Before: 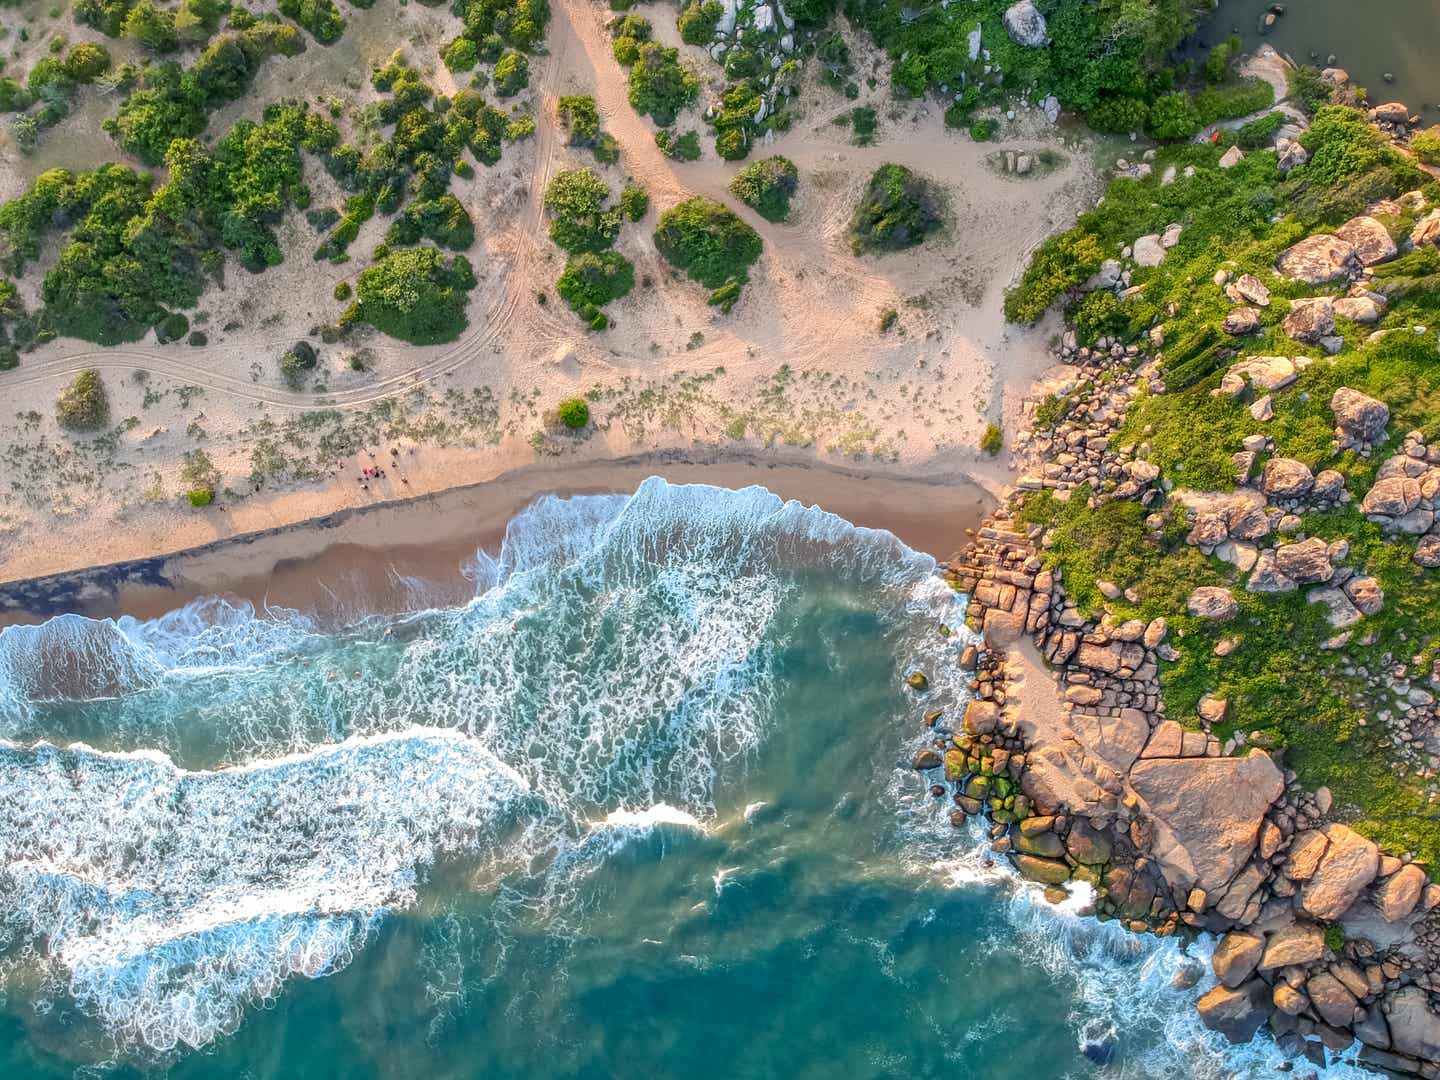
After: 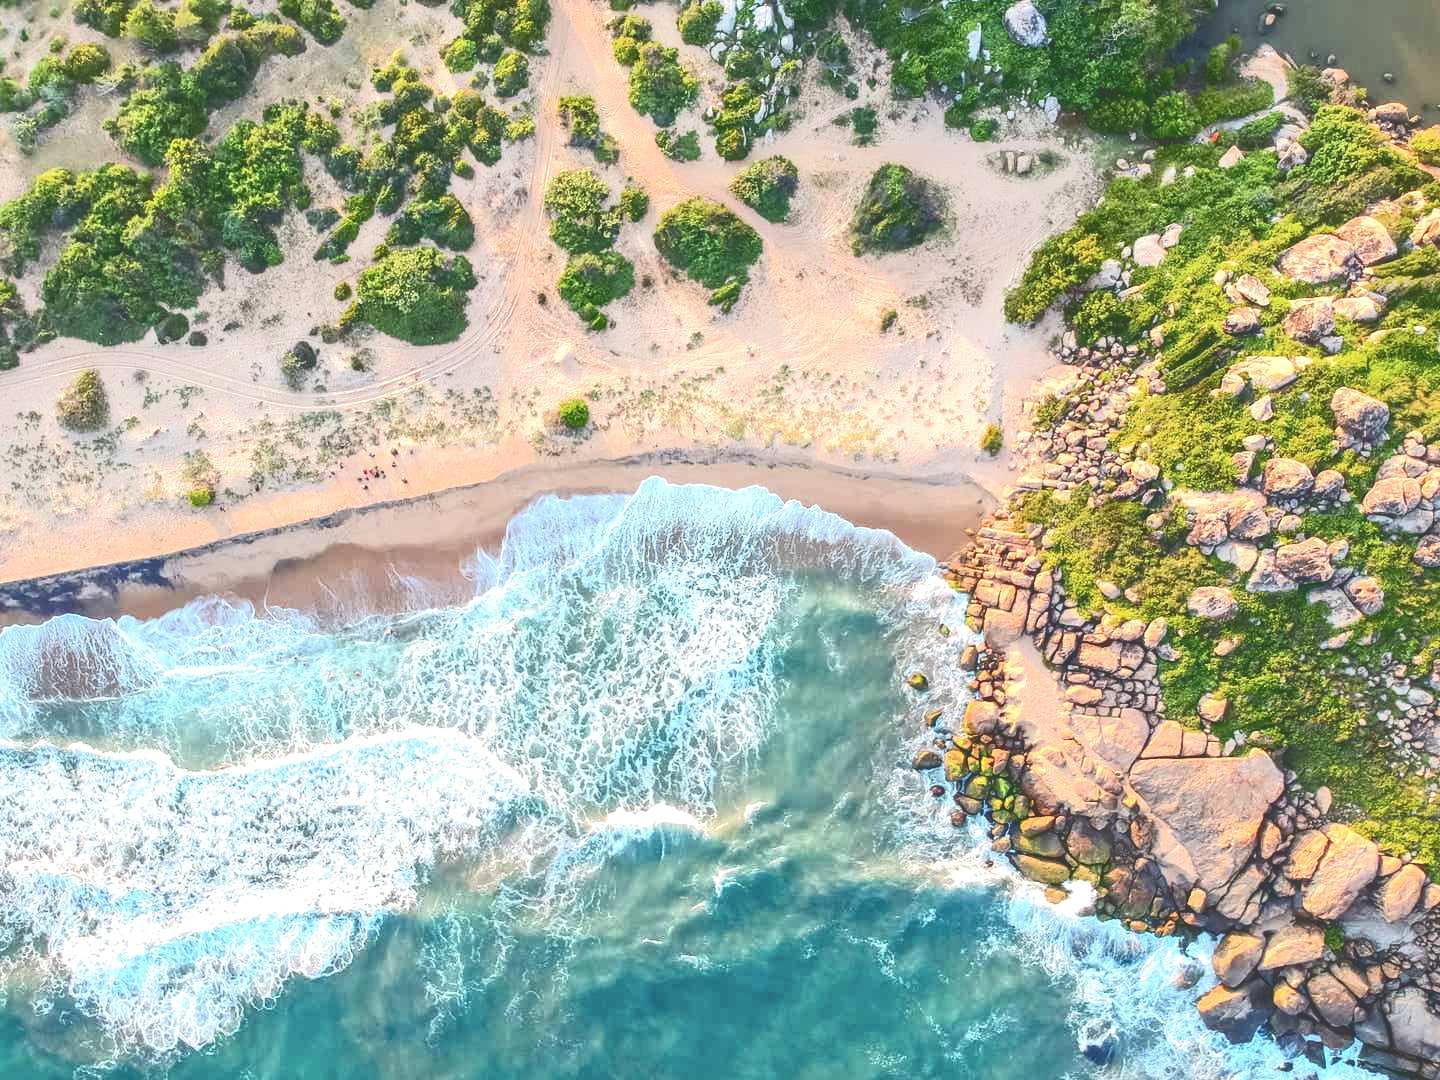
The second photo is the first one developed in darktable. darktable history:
exposure: black level correction -0.002, exposure 0.548 EV, compensate highlight preservation false
tone curve: curves: ch0 [(0, 0) (0.003, 0.231) (0.011, 0.231) (0.025, 0.231) (0.044, 0.231) (0.069, 0.235) (0.1, 0.24) (0.136, 0.246) (0.177, 0.256) (0.224, 0.279) (0.277, 0.313) (0.335, 0.354) (0.399, 0.428) (0.468, 0.514) (0.543, 0.61) (0.623, 0.728) (0.709, 0.808) (0.801, 0.873) (0.898, 0.909) (1, 1)], color space Lab, independent channels
color zones: curves: ch0 [(0.25, 0.5) (0.463, 0.627) (0.484, 0.637) (0.75, 0.5)]
